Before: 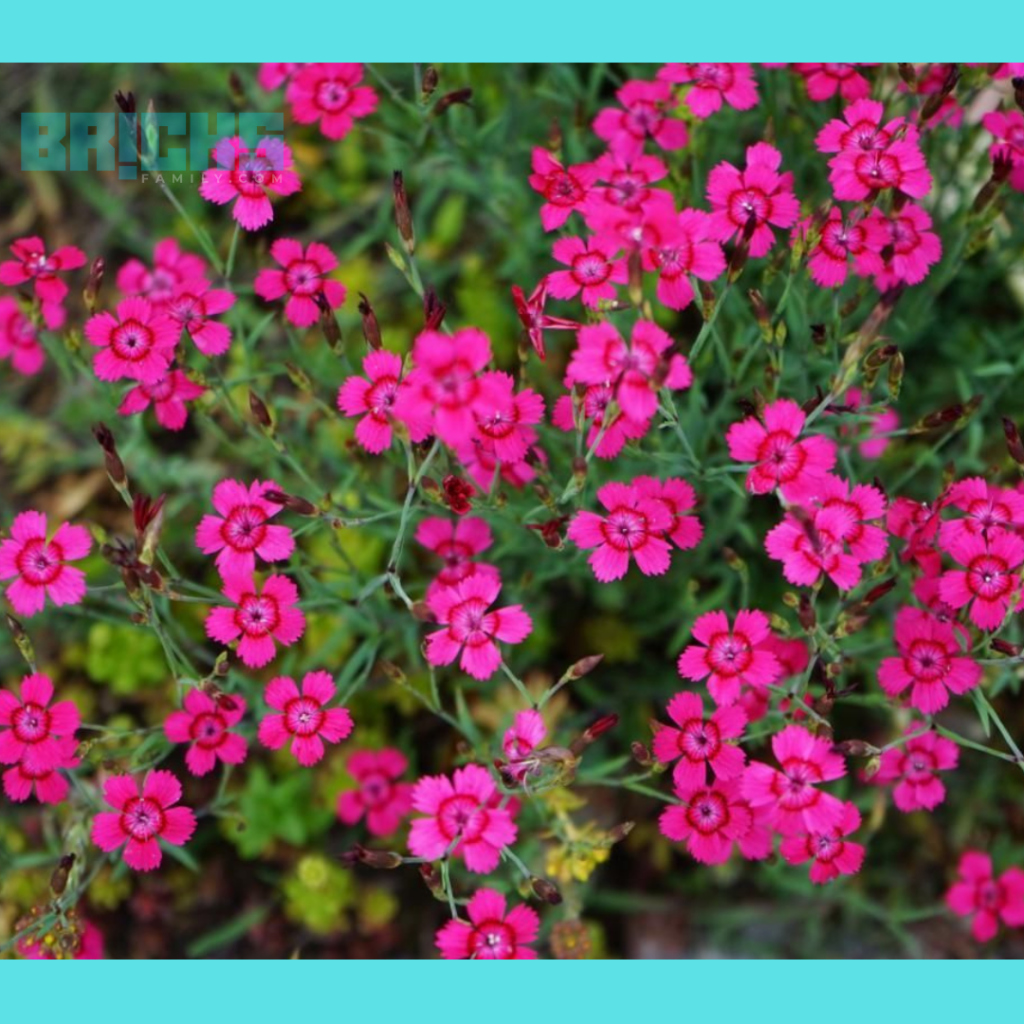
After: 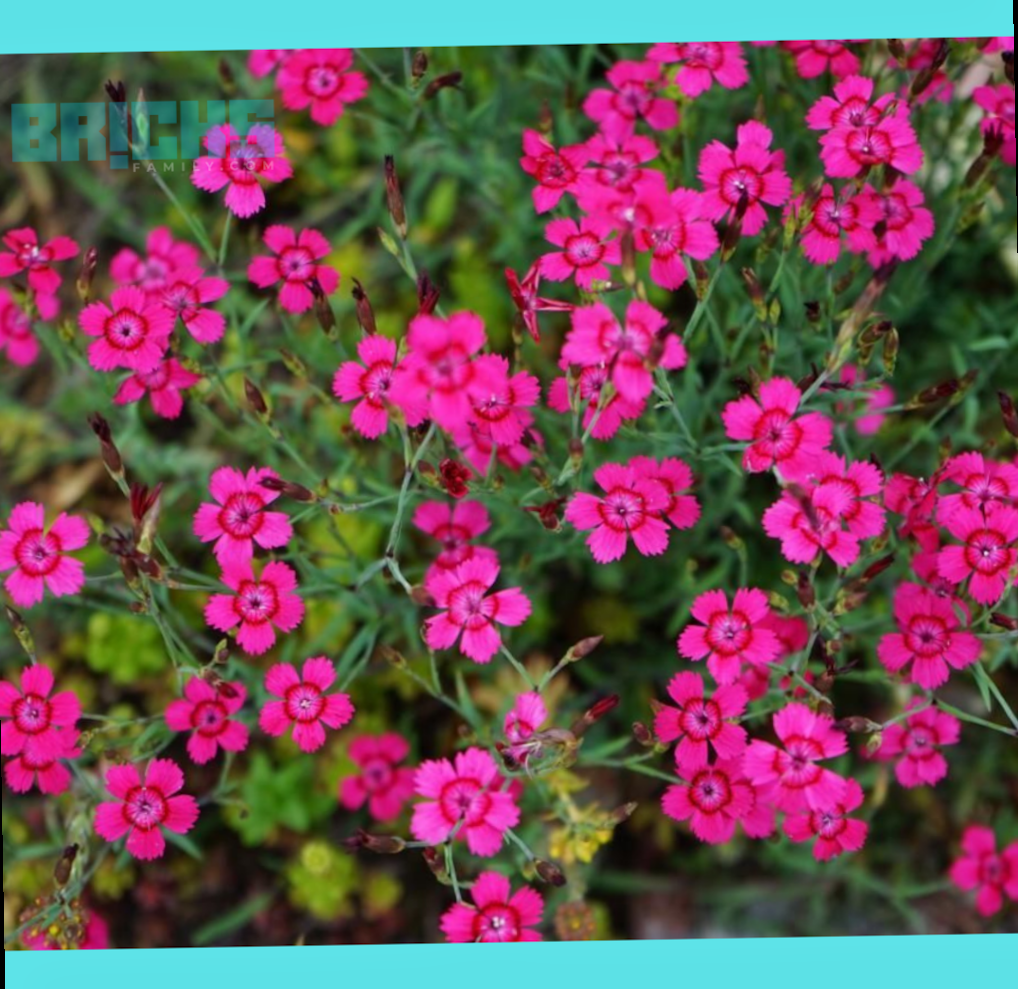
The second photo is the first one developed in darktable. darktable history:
tone equalizer: on, module defaults
rotate and perspective: rotation -1°, crop left 0.011, crop right 0.989, crop top 0.025, crop bottom 0.975
